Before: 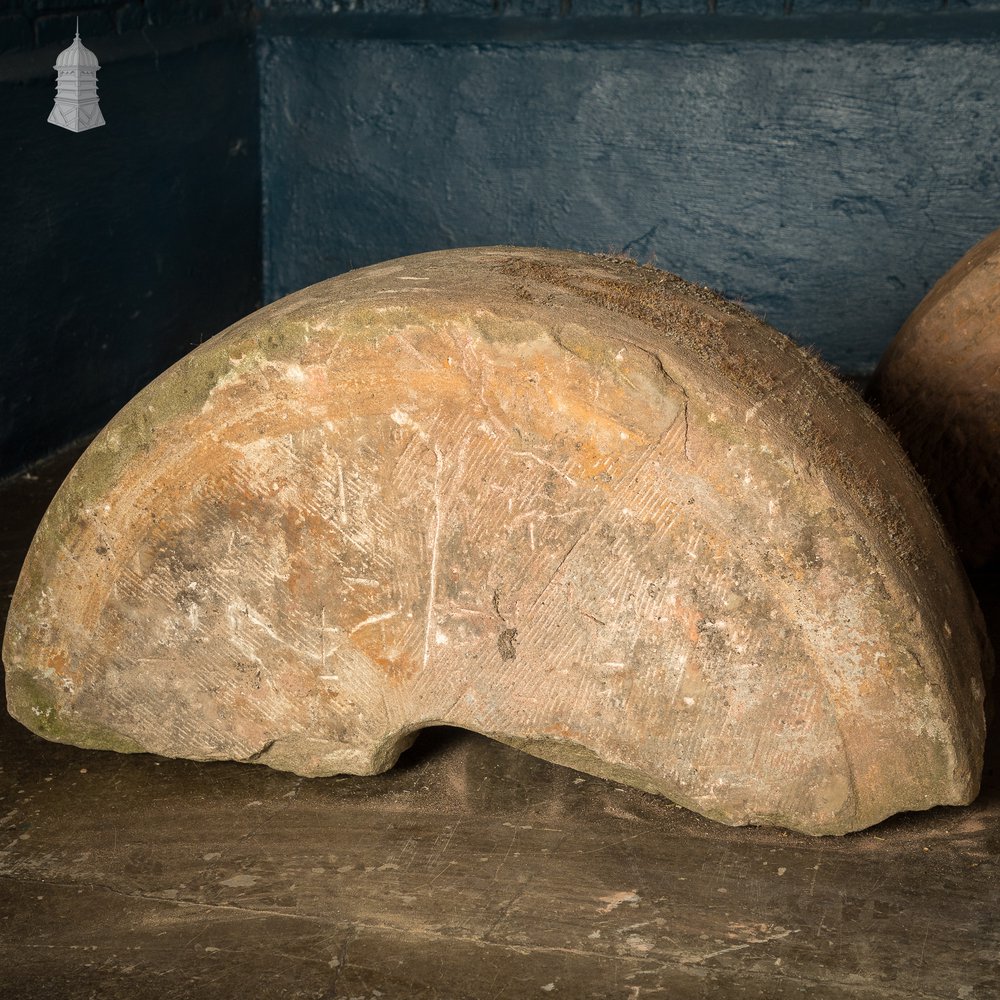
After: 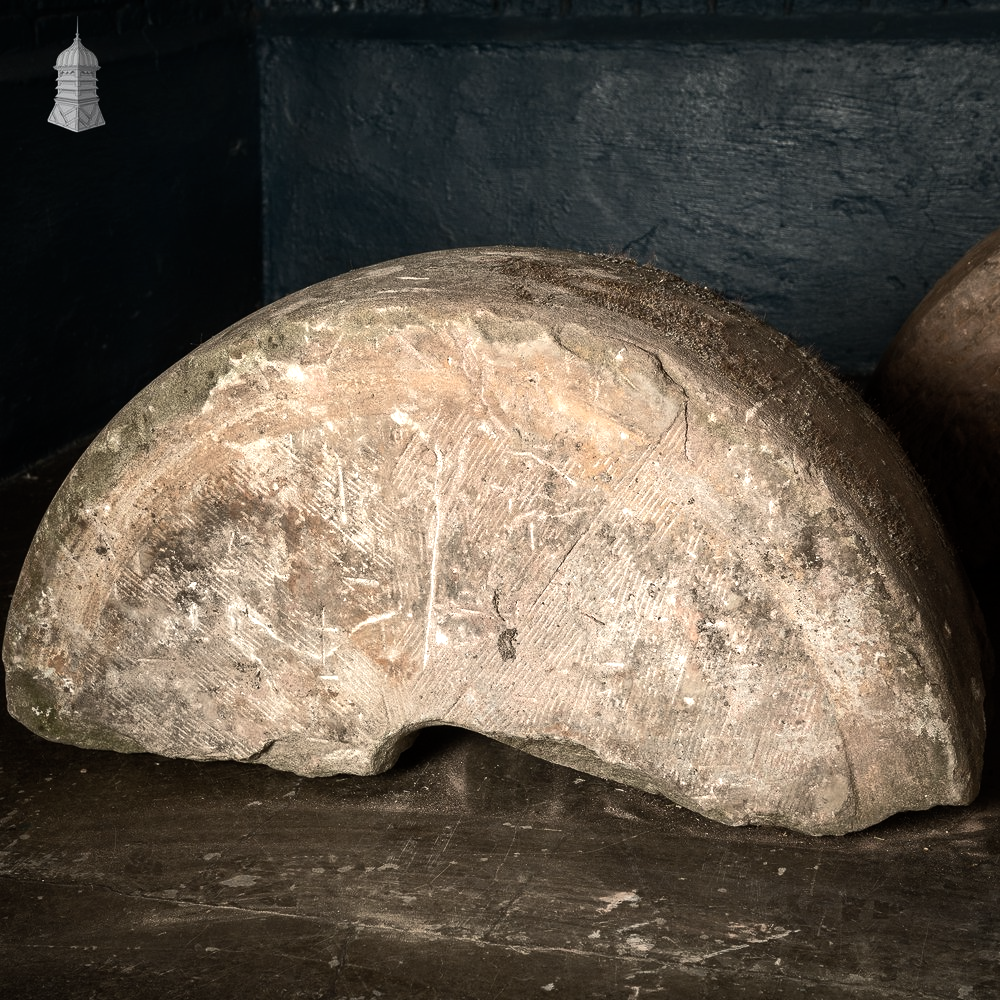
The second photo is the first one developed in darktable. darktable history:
tone equalizer: -8 EV -0.417 EV, -7 EV -0.389 EV, -6 EV -0.333 EV, -5 EV -0.222 EV, -3 EV 0.222 EV, -2 EV 0.333 EV, -1 EV 0.389 EV, +0 EV 0.417 EV, edges refinement/feathering 500, mask exposure compensation -1.57 EV, preserve details no
color balance rgb: perceptual saturation grading › highlights -31.88%, perceptual saturation grading › mid-tones 5.8%, perceptual saturation grading › shadows 18.12%, perceptual brilliance grading › highlights 3.62%, perceptual brilliance grading › mid-tones -18.12%, perceptual brilliance grading › shadows -41.3%
color correction: saturation 0.8
